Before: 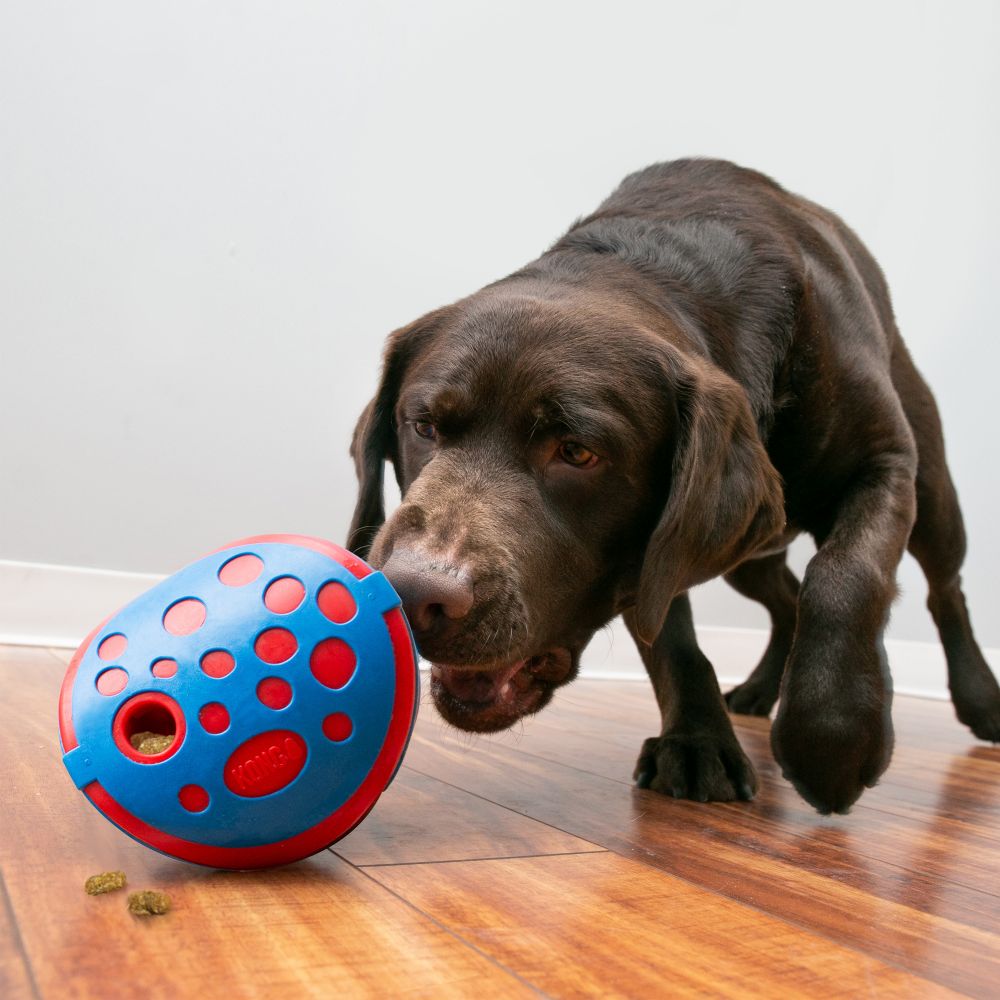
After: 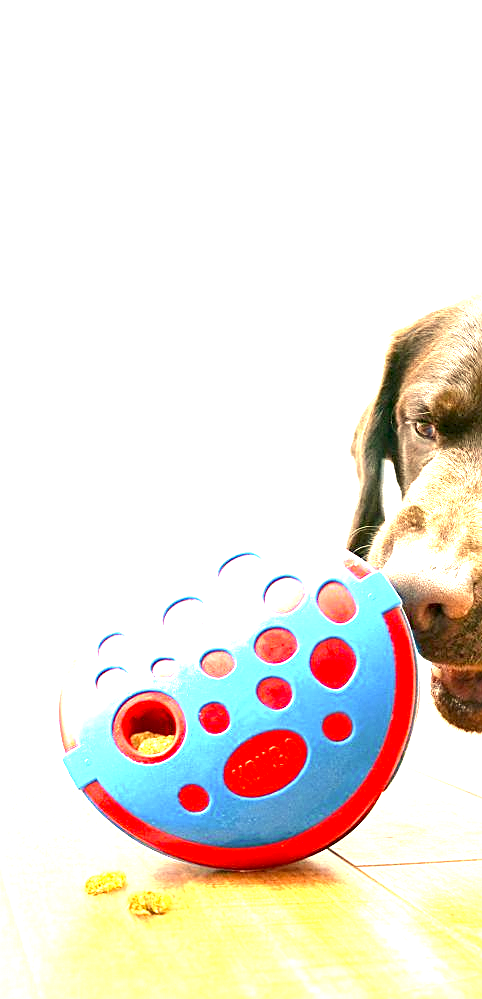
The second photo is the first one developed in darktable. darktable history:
crop and rotate: left 0.012%, top 0%, right 51.764%
exposure: black level correction 0.001, exposure 2.629 EV, compensate highlight preservation false
color correction: highlights a* 1.46, highlights b* 17.09
sharpen: on, module defaults
